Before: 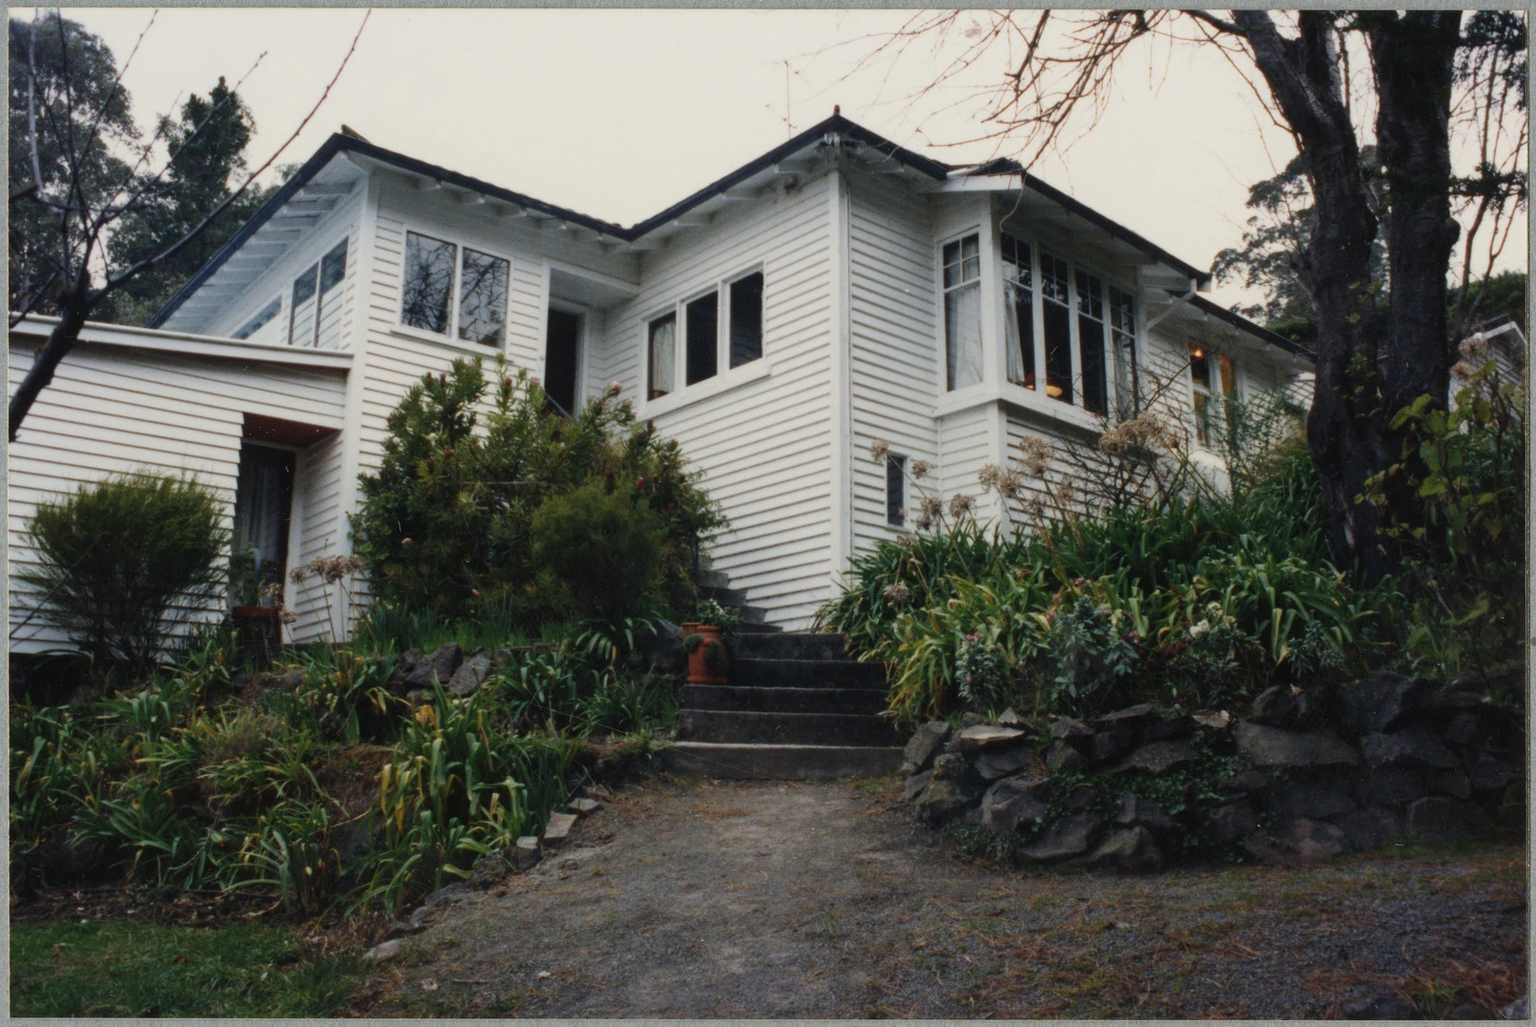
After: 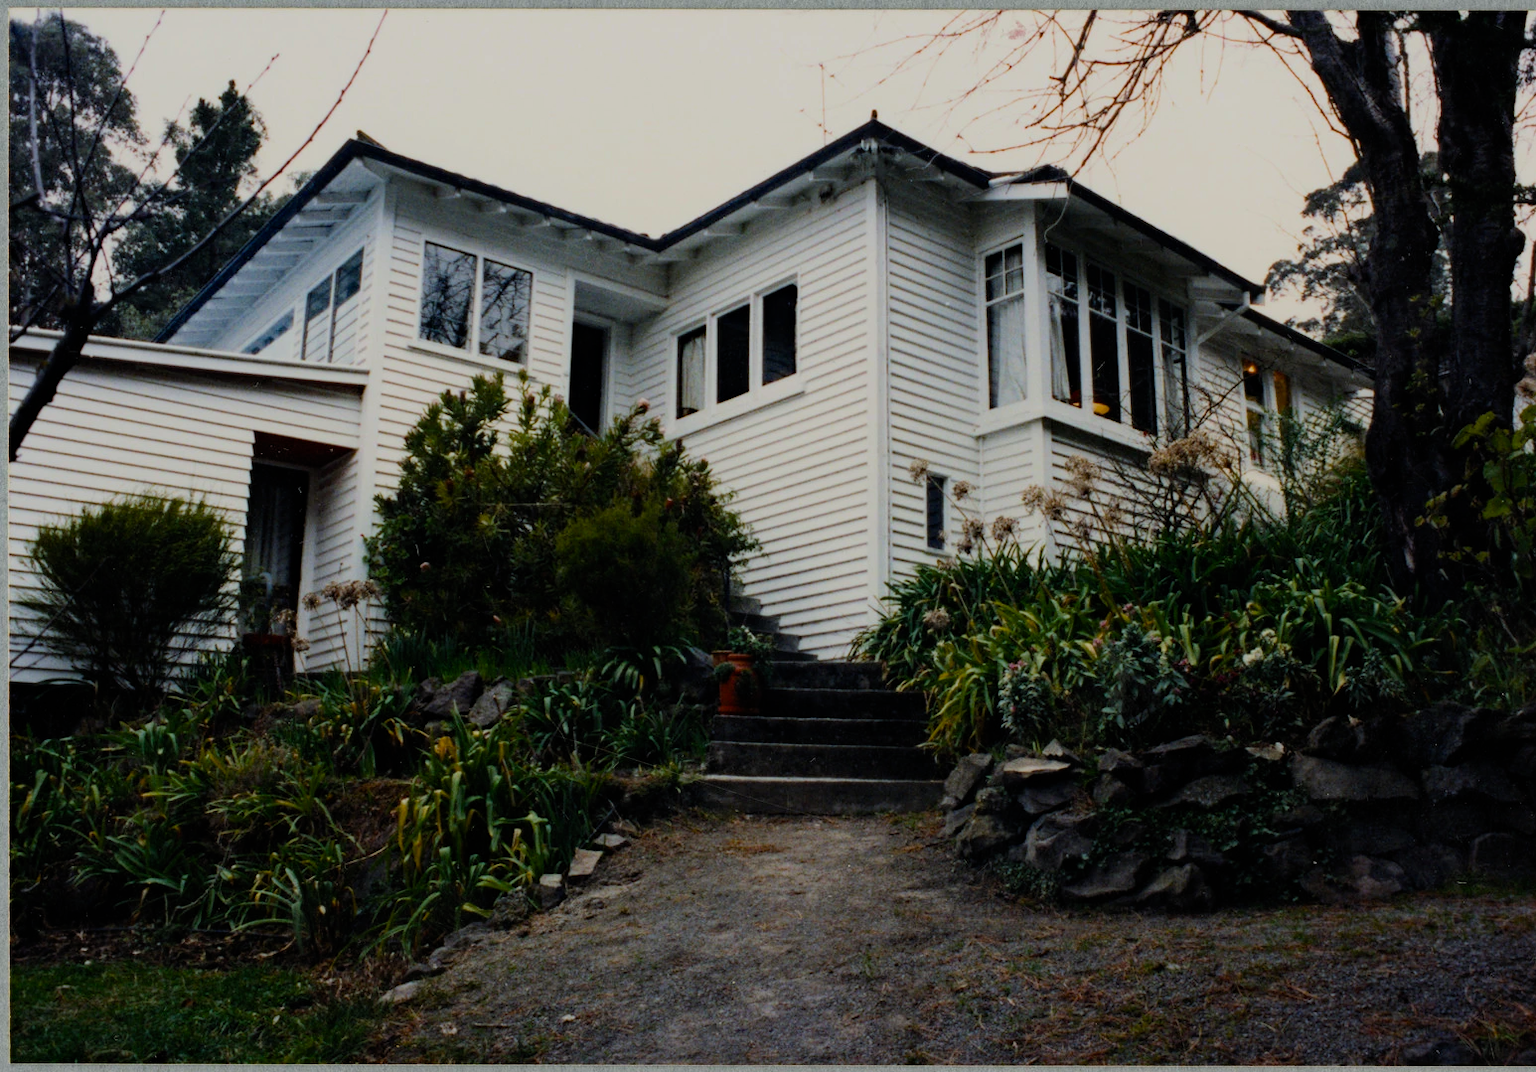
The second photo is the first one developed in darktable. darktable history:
filmic rgb: black relative exposure -5.06 EV, white relative exposure 3.98 EV, hardness 2.88, contrast 1.3, contrast in shadows safe
color balance rgb: perceptual saturation grading › global saturation 29.691%, global vibrance -7.172%, contrast -12.935%, saturation formula JzAzBz (2021)
haze removal: compatibility mode true, adaptive false
crop: right 4.225%, bottom 0.019%
